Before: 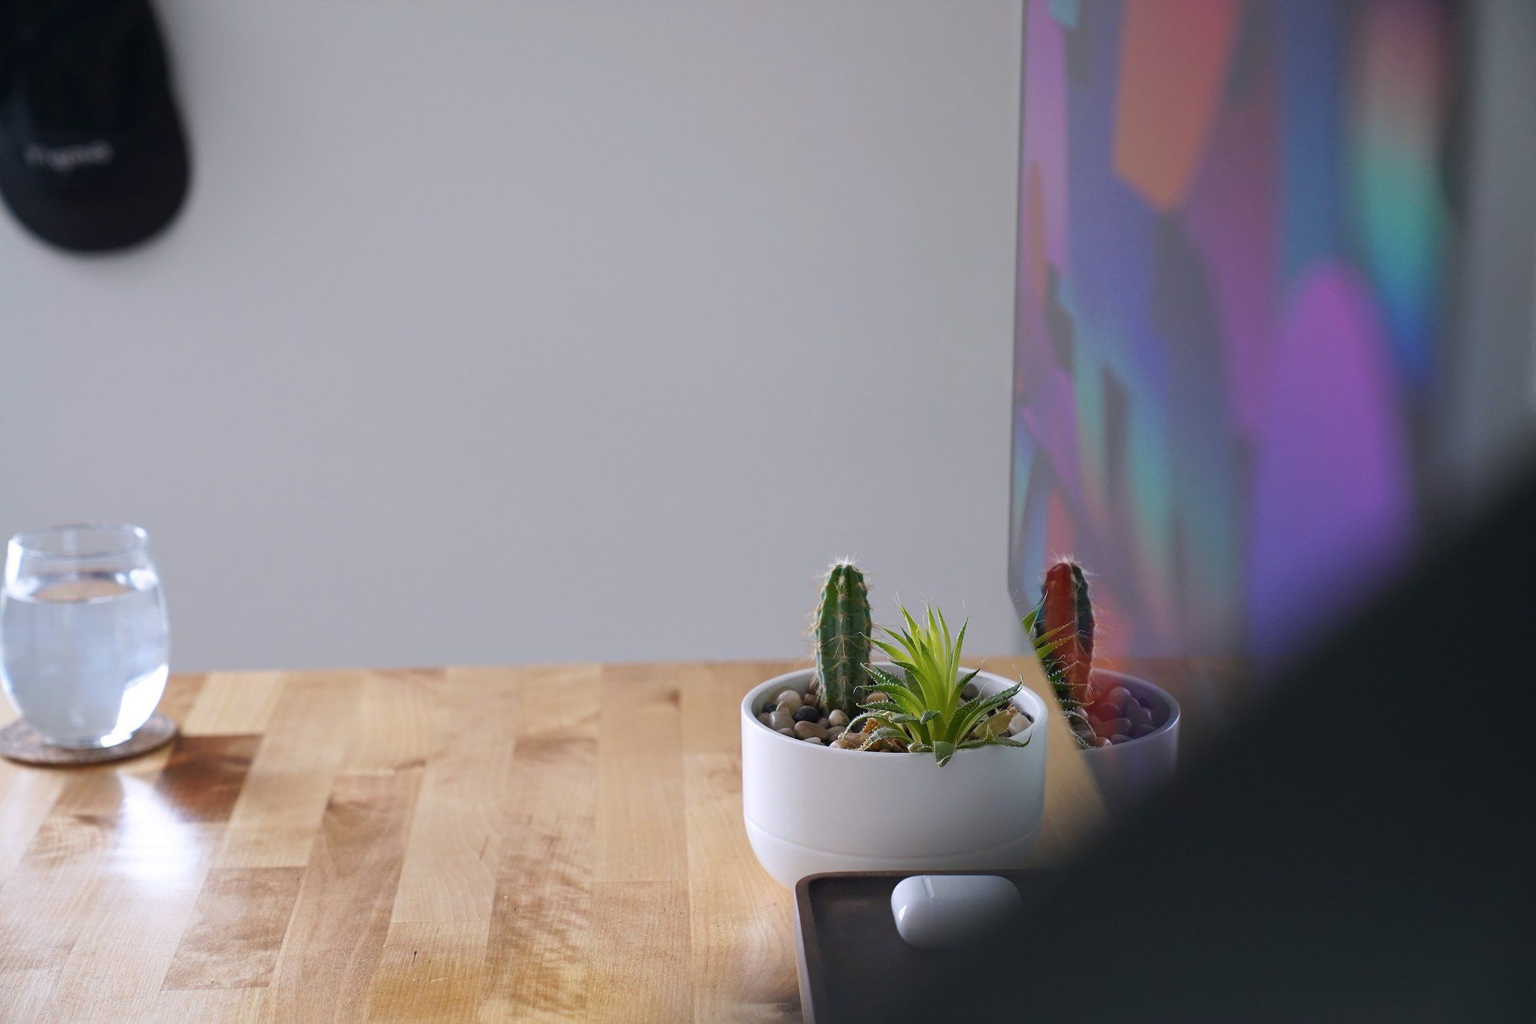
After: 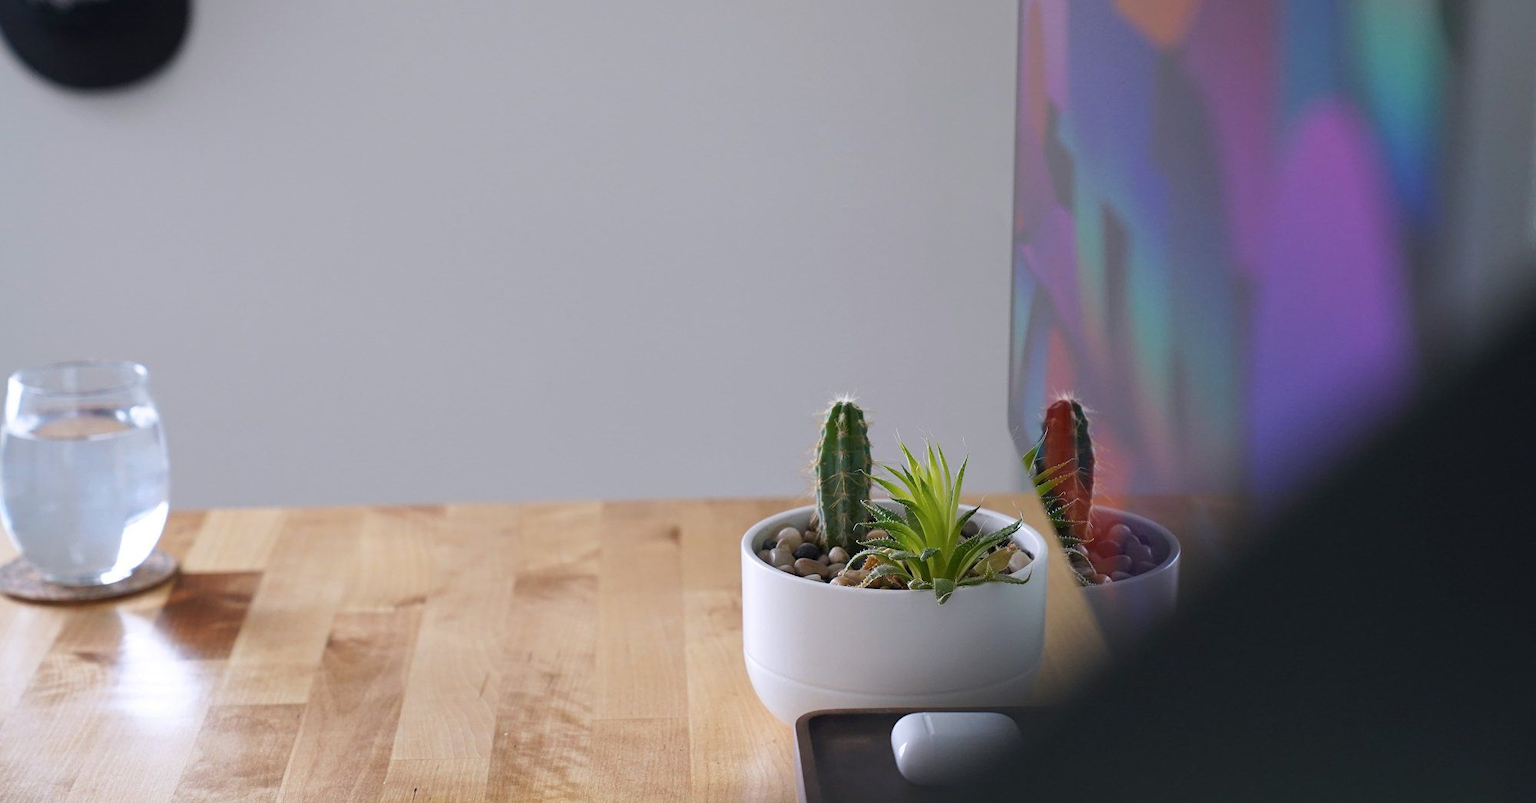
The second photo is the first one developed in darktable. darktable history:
crop and rotate: top 15.956%, bottom 5.544%
